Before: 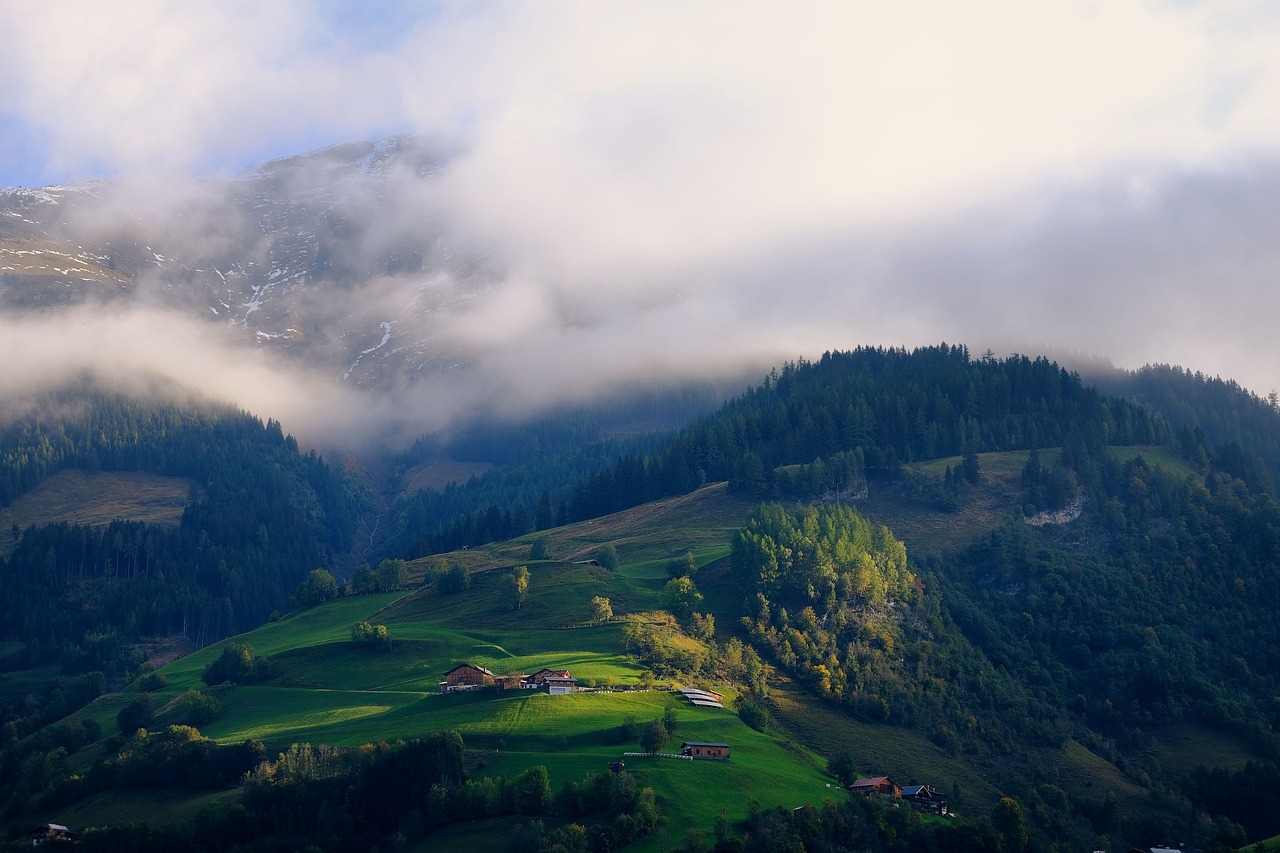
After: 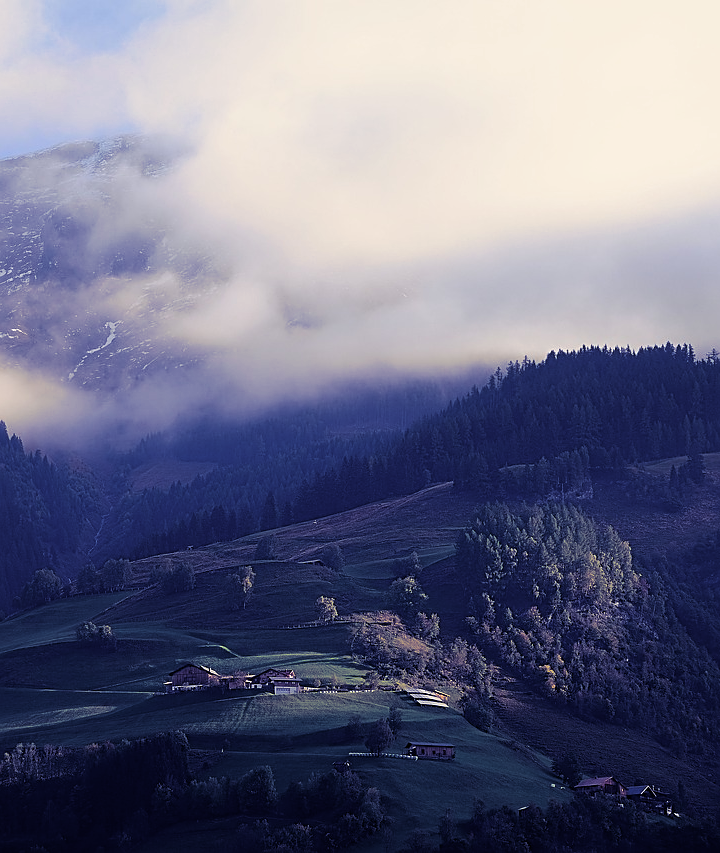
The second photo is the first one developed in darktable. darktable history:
sharpen: on, module defaults
crop: left 21.496%, right 22.254%
split-toning: shadows › hue 242.67°, shadows › saturation 0.733, highlights › hue 45.33°, highlights › saturation 0.667, balance -53.304, compress 21.15%
